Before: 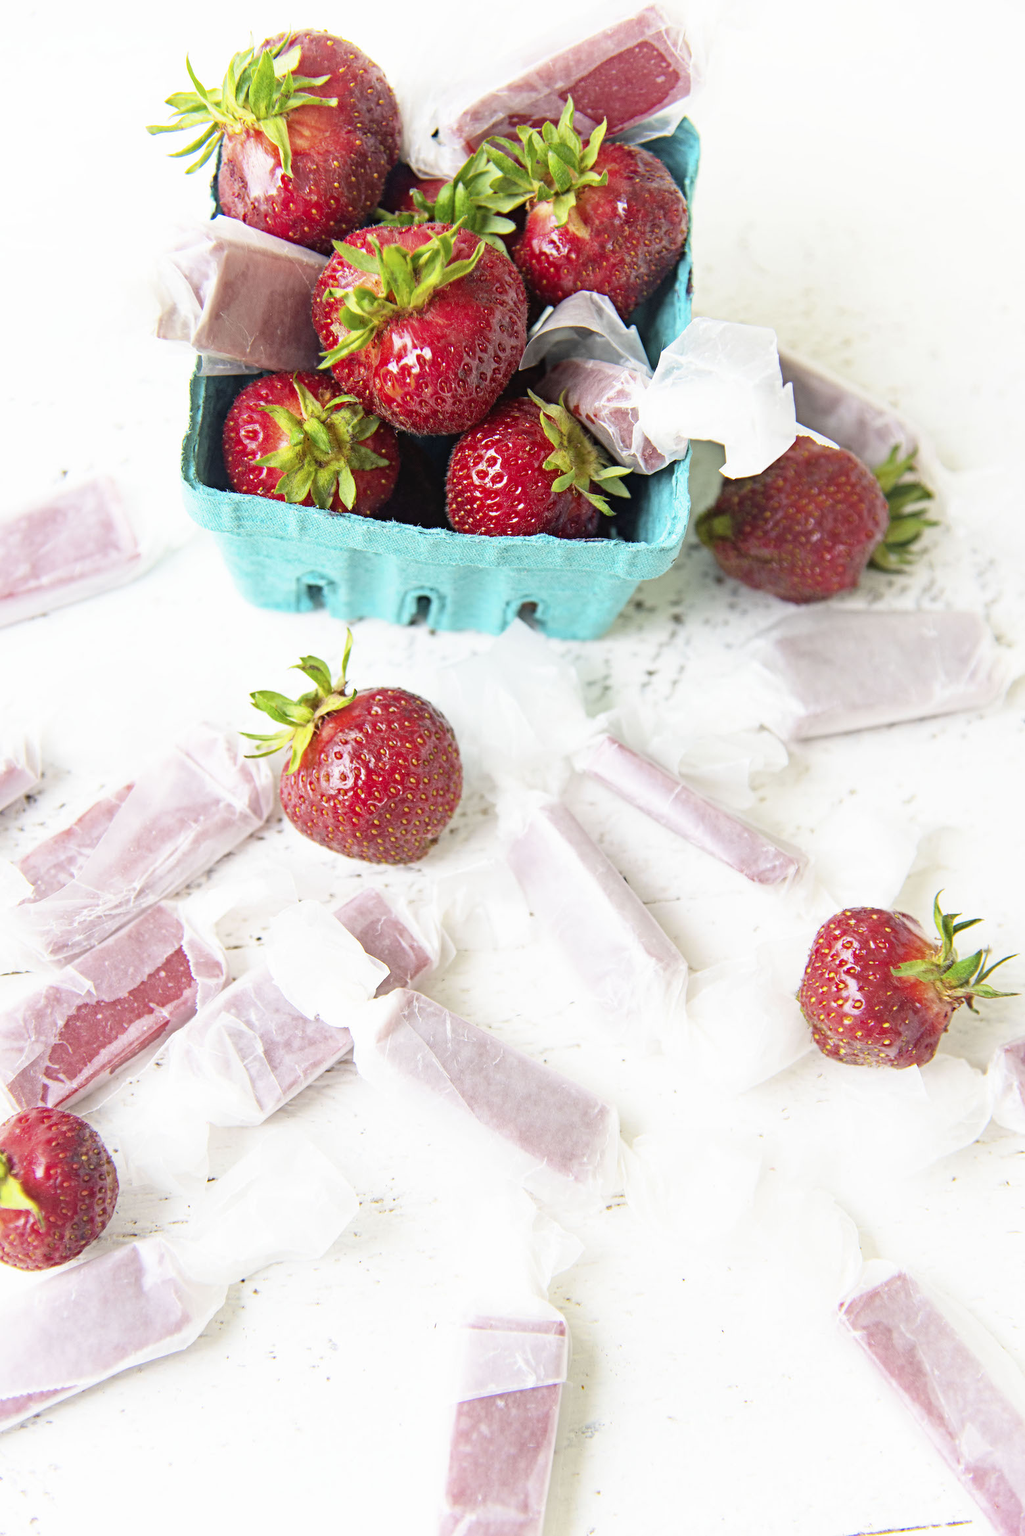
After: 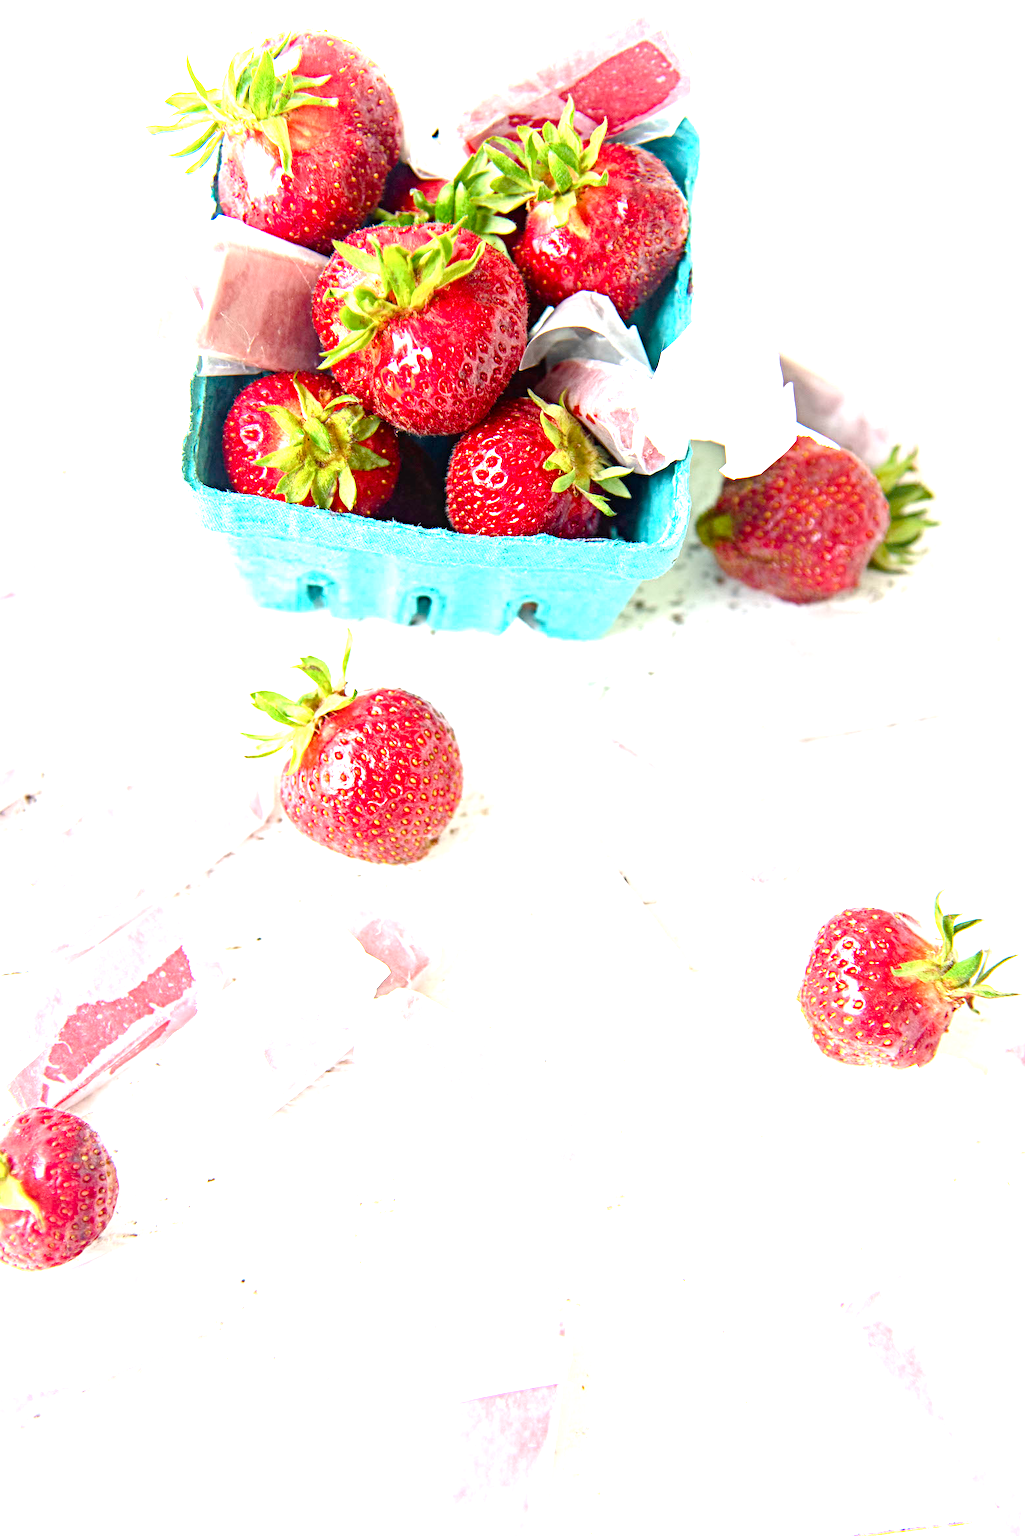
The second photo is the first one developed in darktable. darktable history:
color balance rgb: perceptual saturation grading › global saturation 20%, perceptual saturation grading › highlights -25%, perceptual saturation grading › shadows 50%
exposure: exposure 1.061 EV, compensate highlight preservation false
